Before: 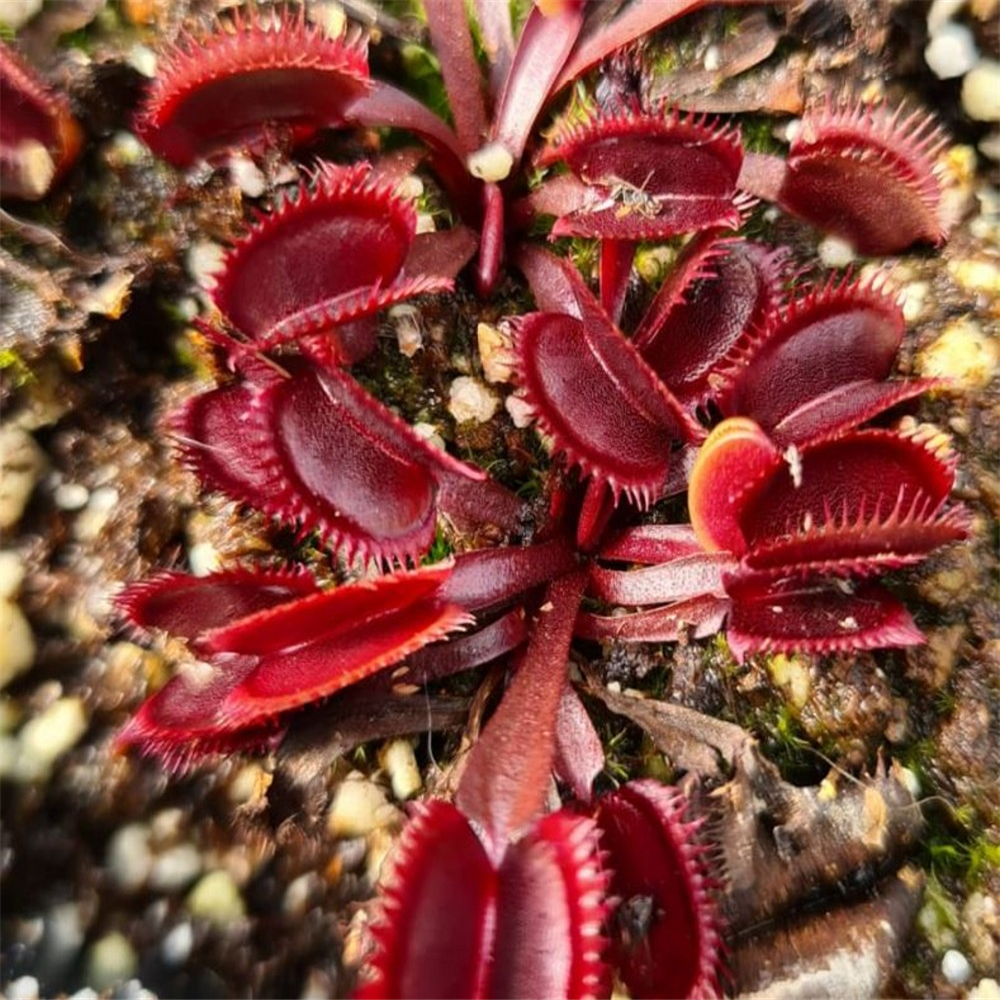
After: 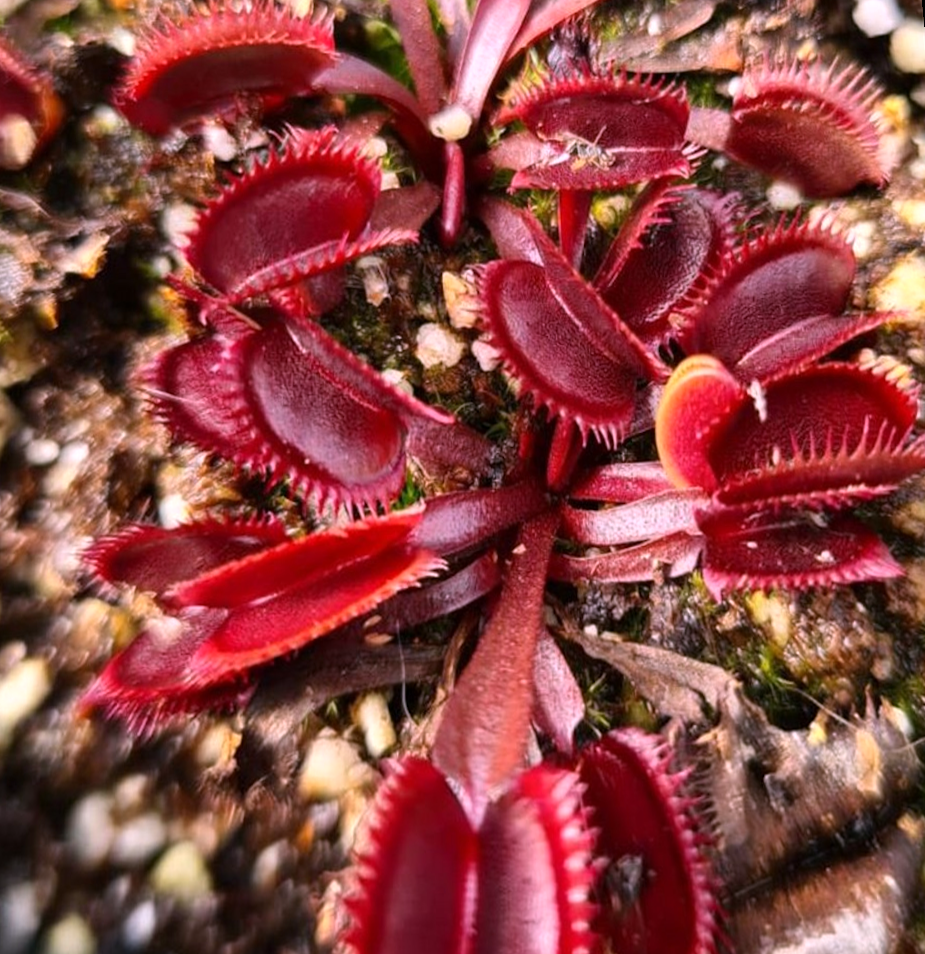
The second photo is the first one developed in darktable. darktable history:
white balance: red 1.066, blue 1.119
rotate and perspective: rotation -1.68°, lens shift (vertical) -0.146, crop left 0.049, crop right 0.912, crop top 0.032, crop bottom 0.96
